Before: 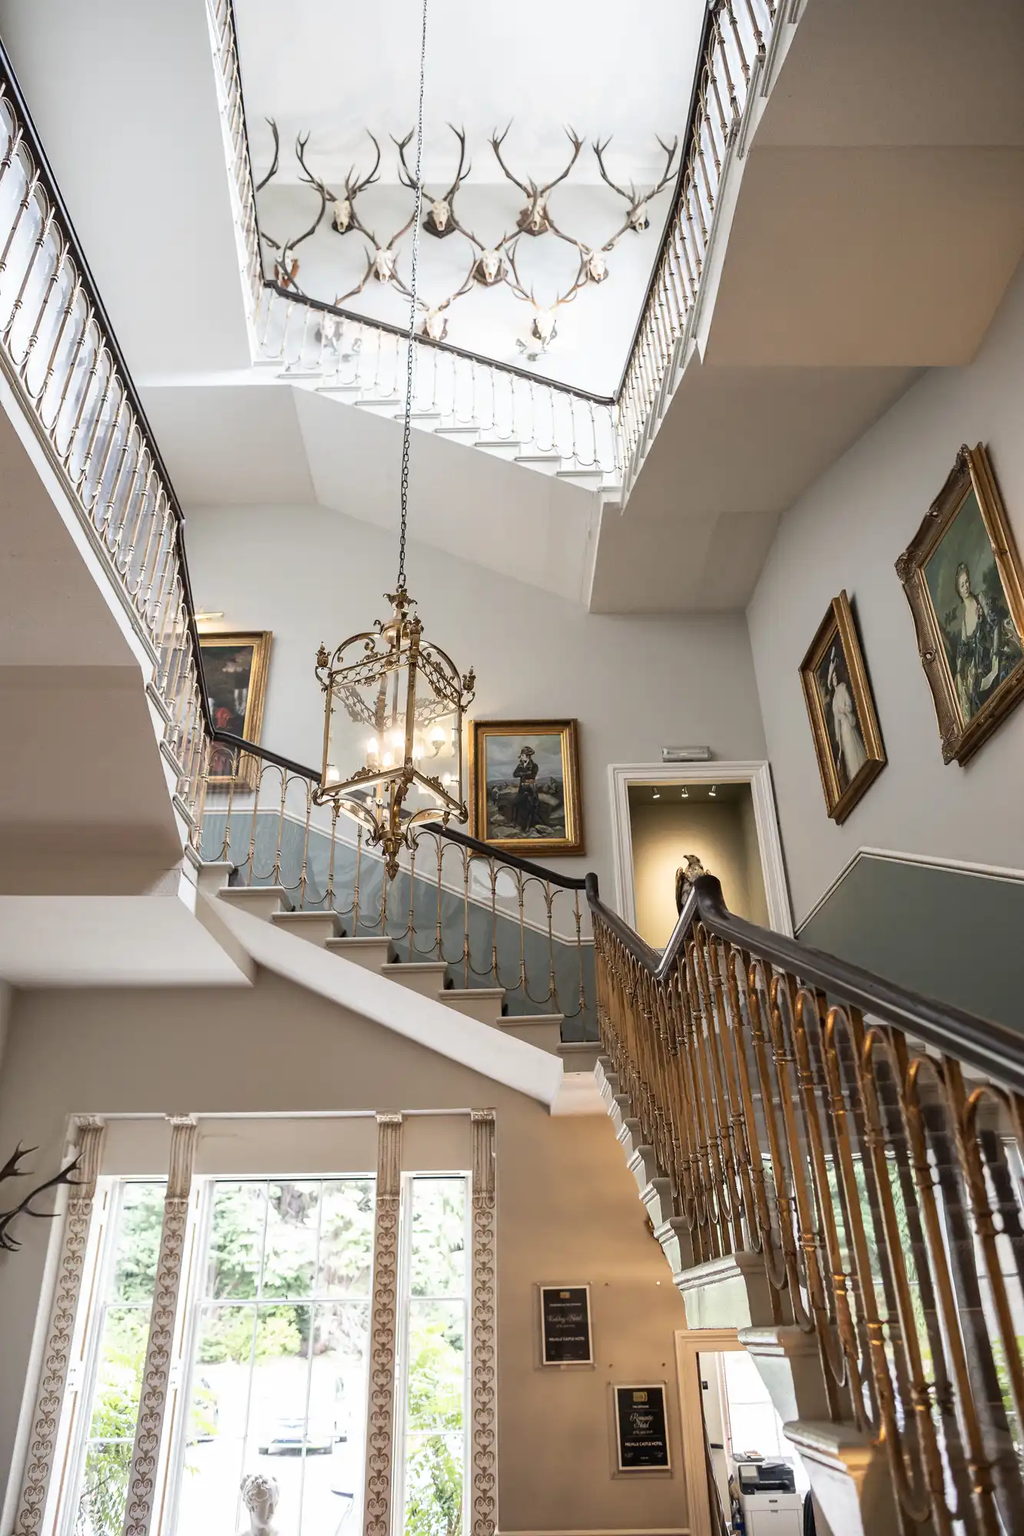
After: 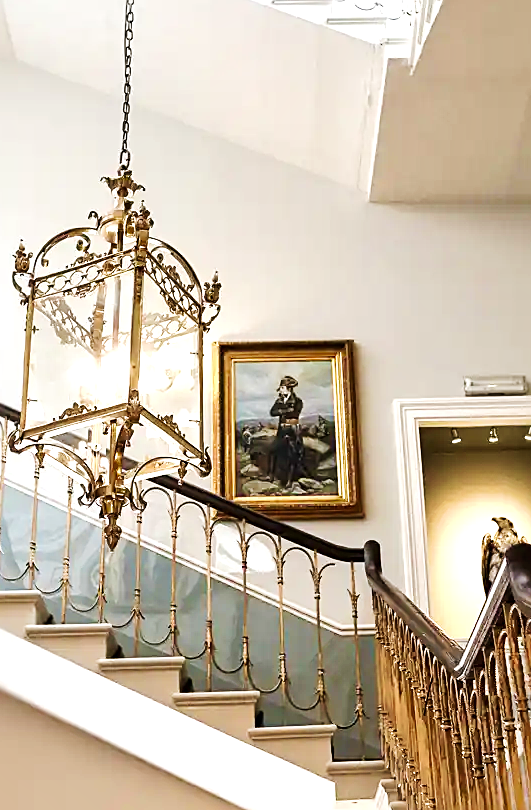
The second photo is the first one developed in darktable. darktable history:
sharpen: on, module defaults
crop: left 29.904%, top 29.807%, right 30.191%, bottom 29.657%
velvia: strength 44.57%
local contrast: mode bilateral grid, contrast 49, coarseness 51, detail 150%, midtone range 0.2
tone curve: curves: ch0 [(0, 0) (0.003, 0.002) (0.011, 0.009) (0.025, 0.019) (0.044, 0.031) (0.069, 0.04) (0.1, 0.059) (0.136, 0.092) (0.177, 0.134) (0.224, 0.192) (0.277, 0.262) (0.335, 0.348) (0.399, 0.446) (0.468, 0.554) (0.543, 0.646) (0.623, 0.731) (0.709, 0.807) (0.801, 0.867) (0.898, 0.931) (1, 1)], preserve colors none
exposure: exposure 0.653 EV, compensate highlight preservation false
